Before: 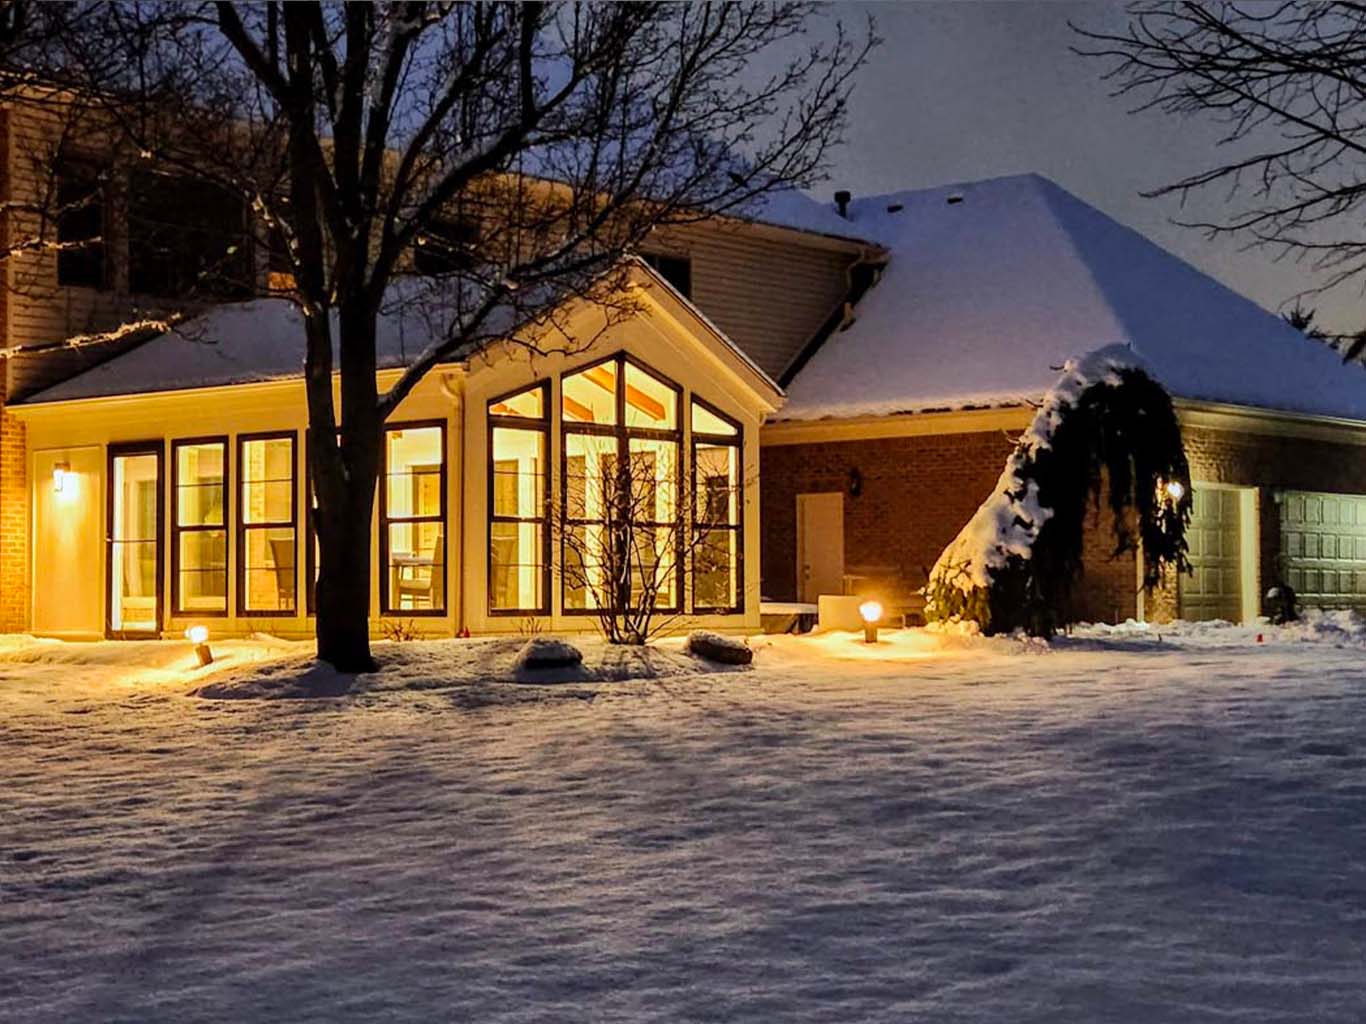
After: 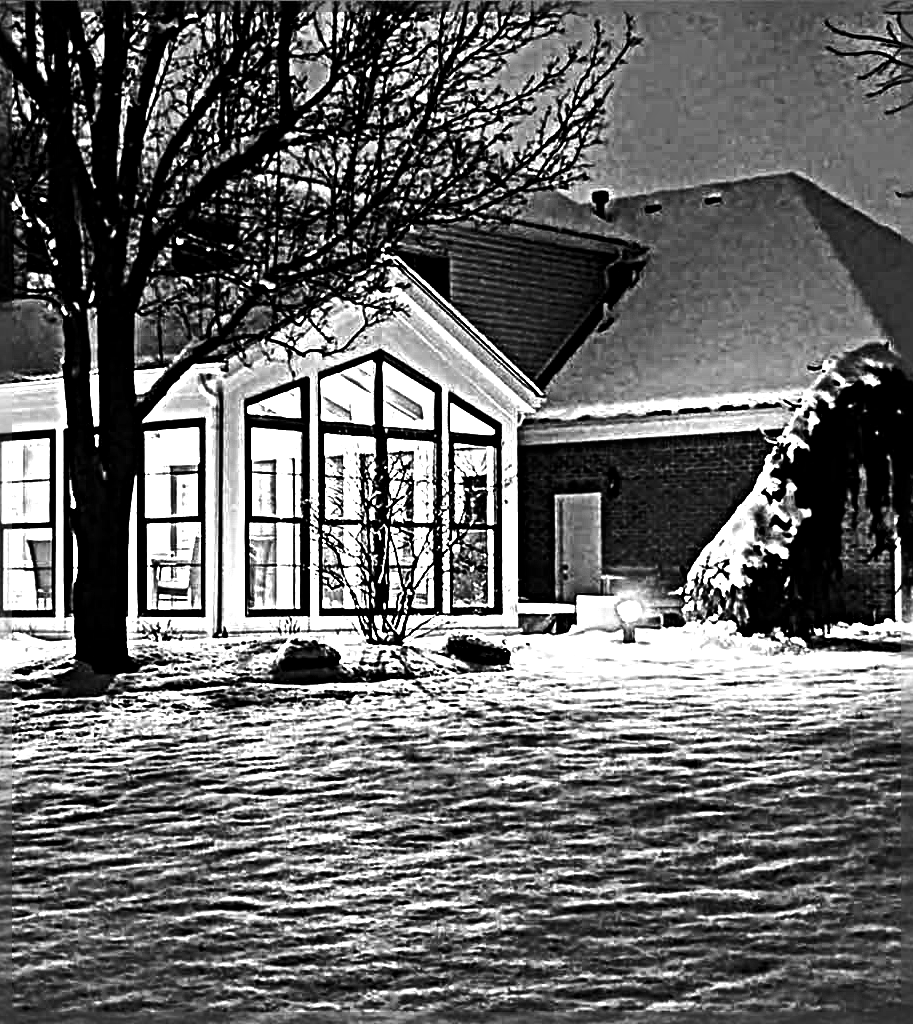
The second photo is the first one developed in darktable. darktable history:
color contrast: green-magenta contrast 0, blue-yellow contrast 0
contrast brightness saturation: contrast 0.28
crop and rotate: left 17.732%, right 15.423%
levels: levels [0, 0.394, 0.787]
sharpen: radius 6.3, amount 1.8, threshold 0
color balance rgb: perceptual saturation grading › global saturation 25%, global vibrance 20%
shadows and highlights: shadows -20, white point adjustment -2, highlights -35
